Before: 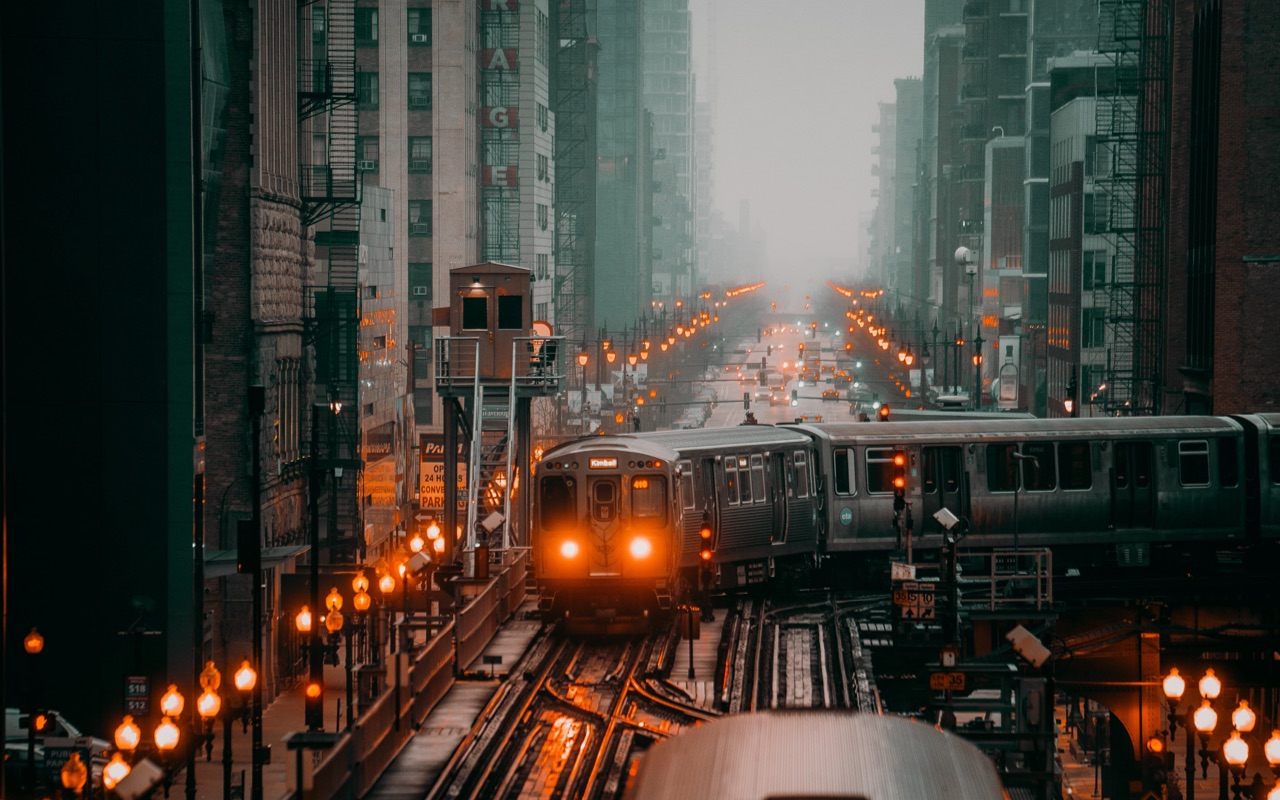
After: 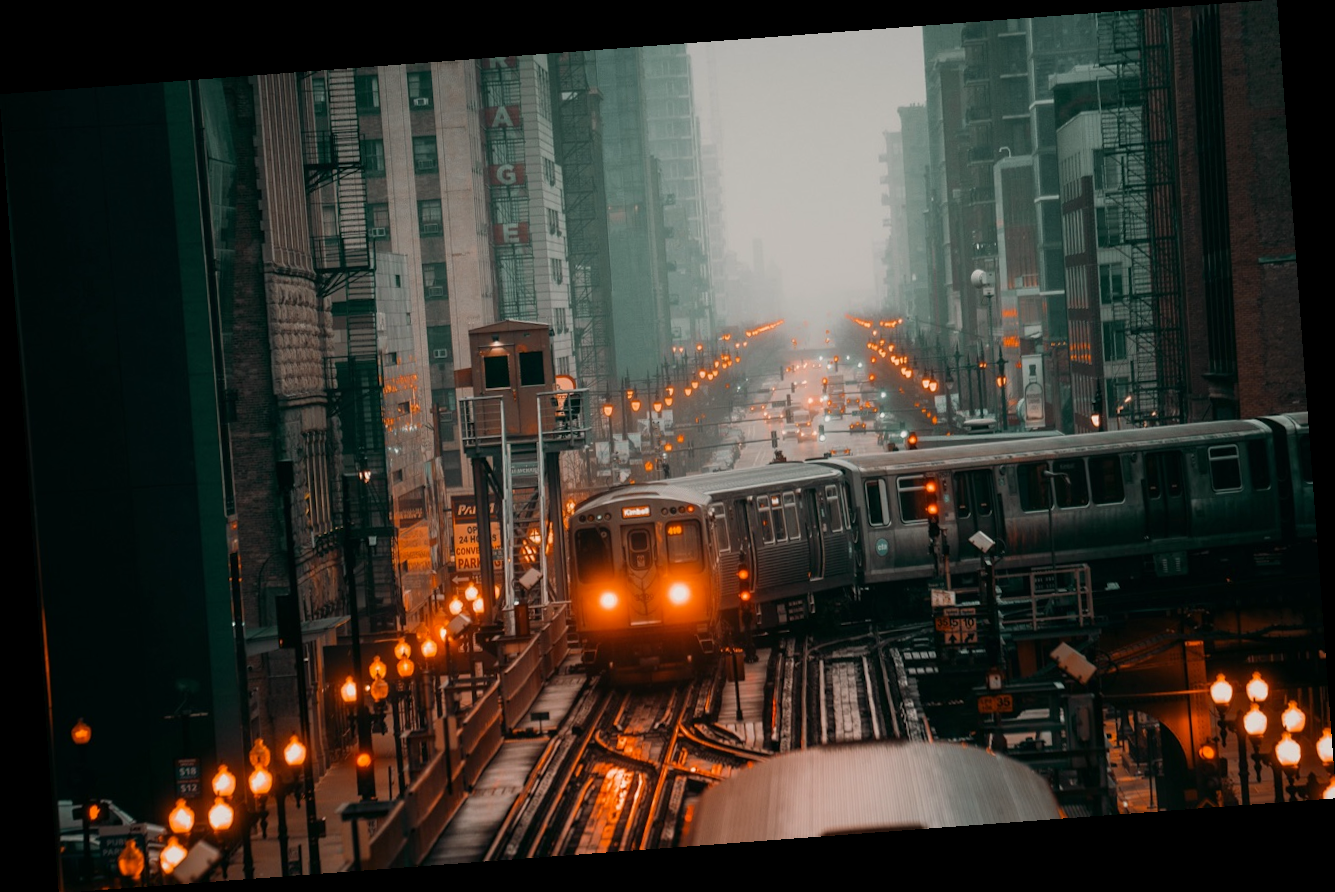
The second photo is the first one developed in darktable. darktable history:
color correction: highlights b* 3
rotate and perspective: rotation -4.25°, automatic cropping off
